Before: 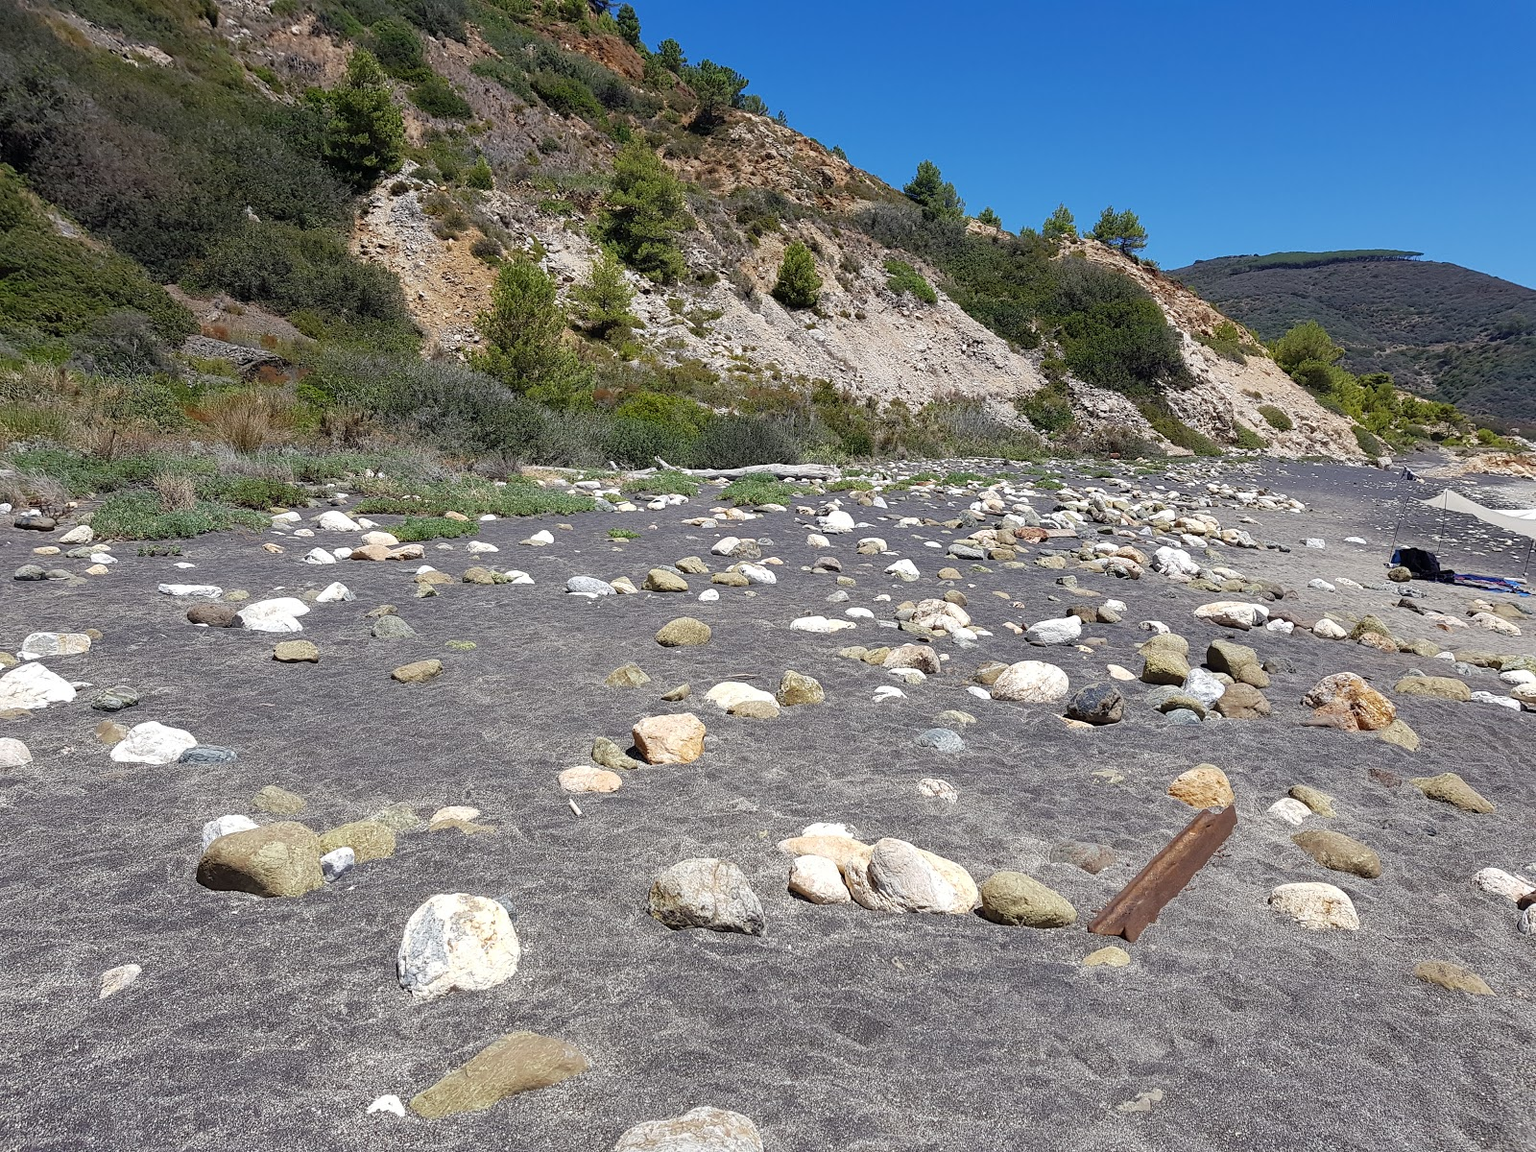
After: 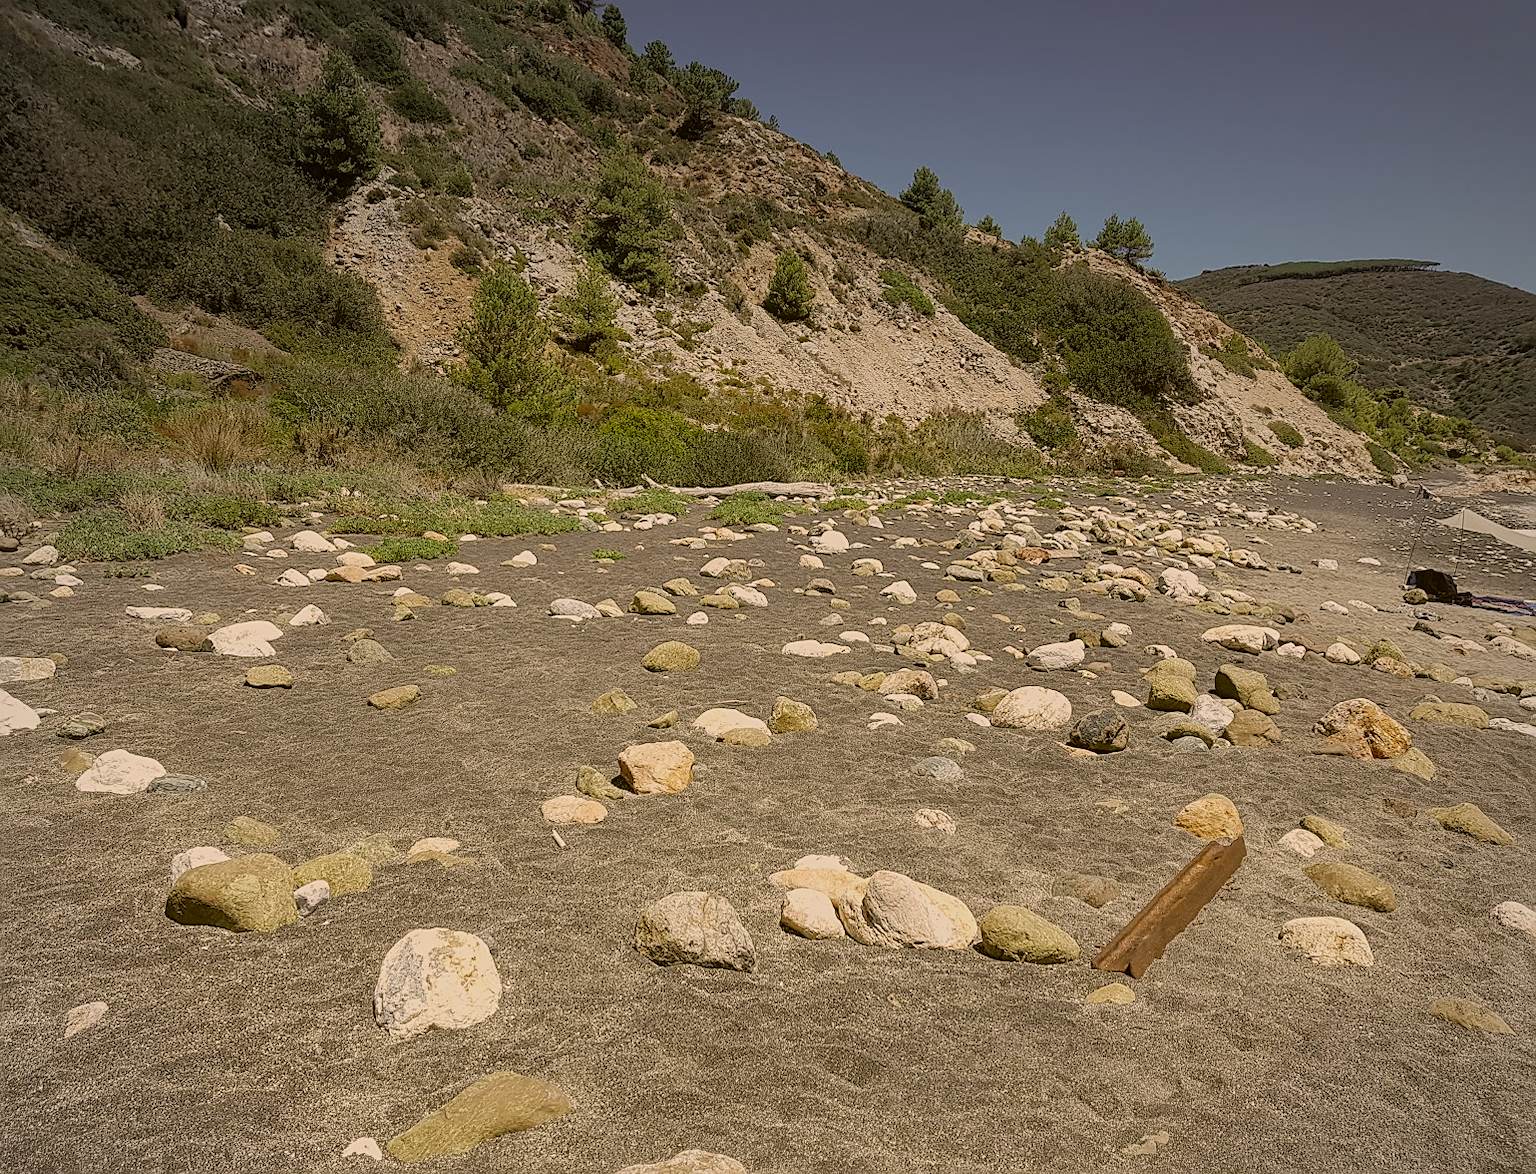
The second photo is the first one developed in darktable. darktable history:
local contrast: detail 109%
exposure: black level correction 0, exposure -0.779 EV, compensate highlight preservation false
crop and rotate: left 2.529%, right 1.16%, bottom 1.815%
color correction: highlights a* 8.59, highlights b* 15.09, shadows a* -0.345, shadows b* 27.28
contrast brightness saturation: brightness 0.144
sharpen: amount 0.484
vignetting: fall-off radius 99.45%, center (-0.025, 0.397), width/height ratio 1.338, unbound false
